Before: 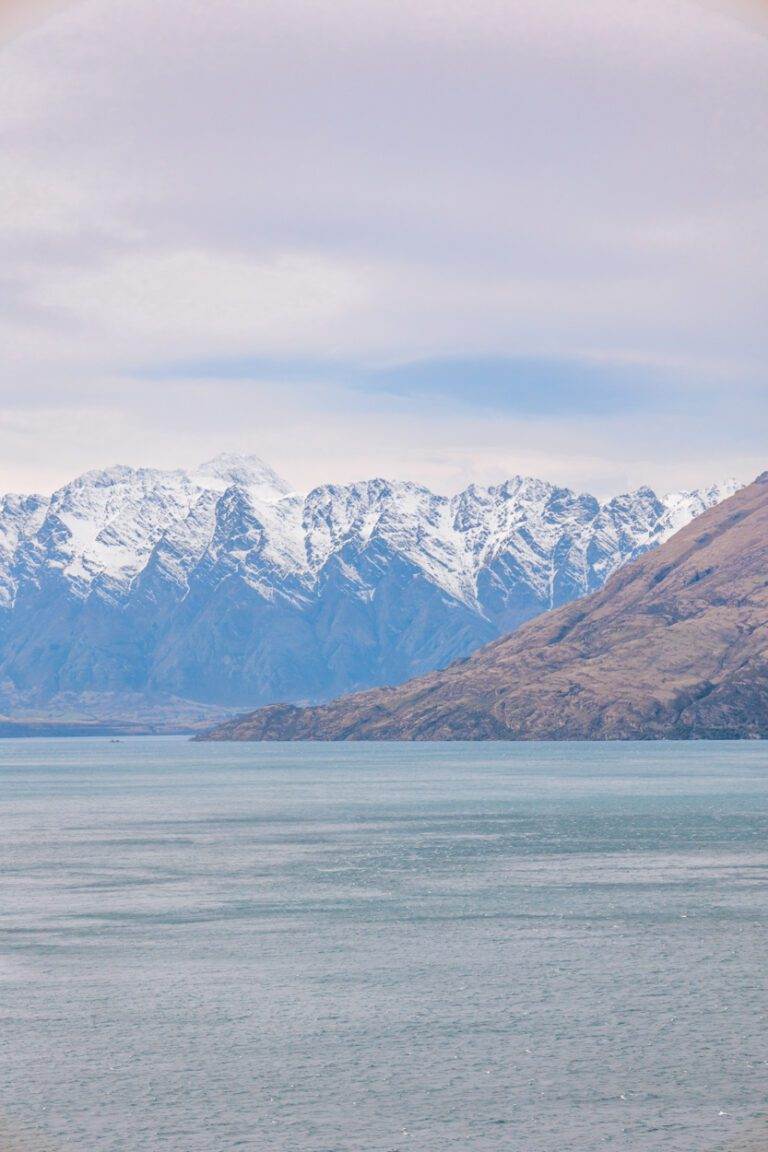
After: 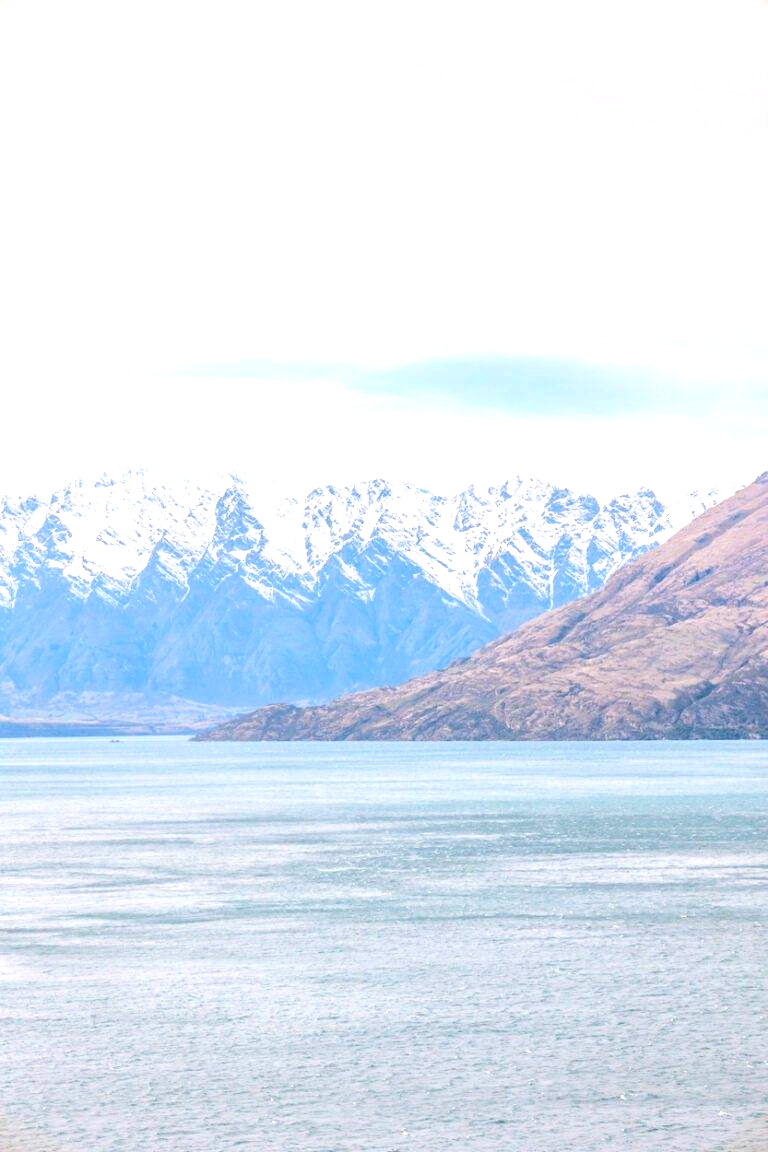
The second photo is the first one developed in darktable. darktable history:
exposure: black level correction 0, exposure 0.949 EV, compensate highlight preservation false
color correction: highlights b* -0.011
